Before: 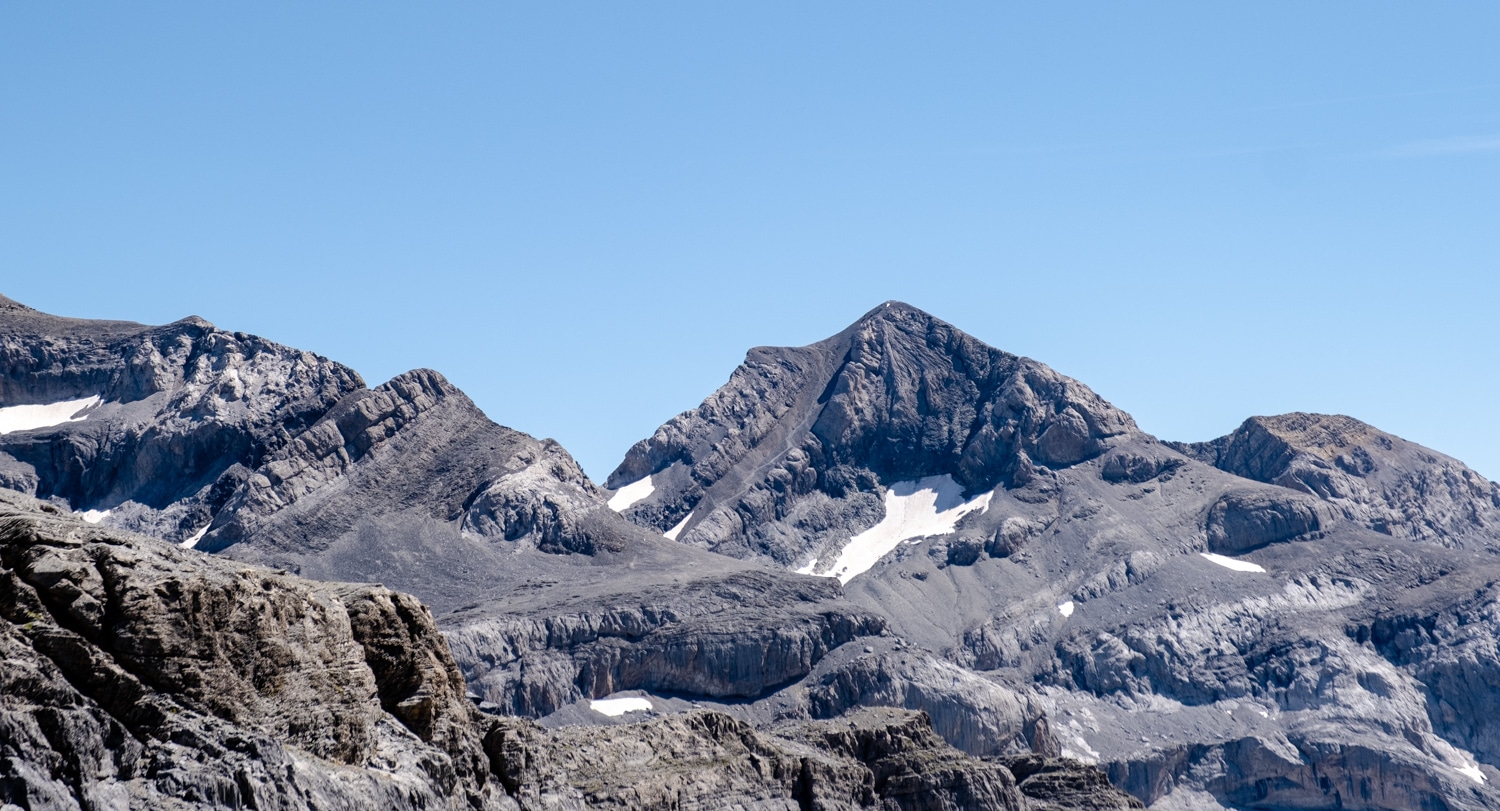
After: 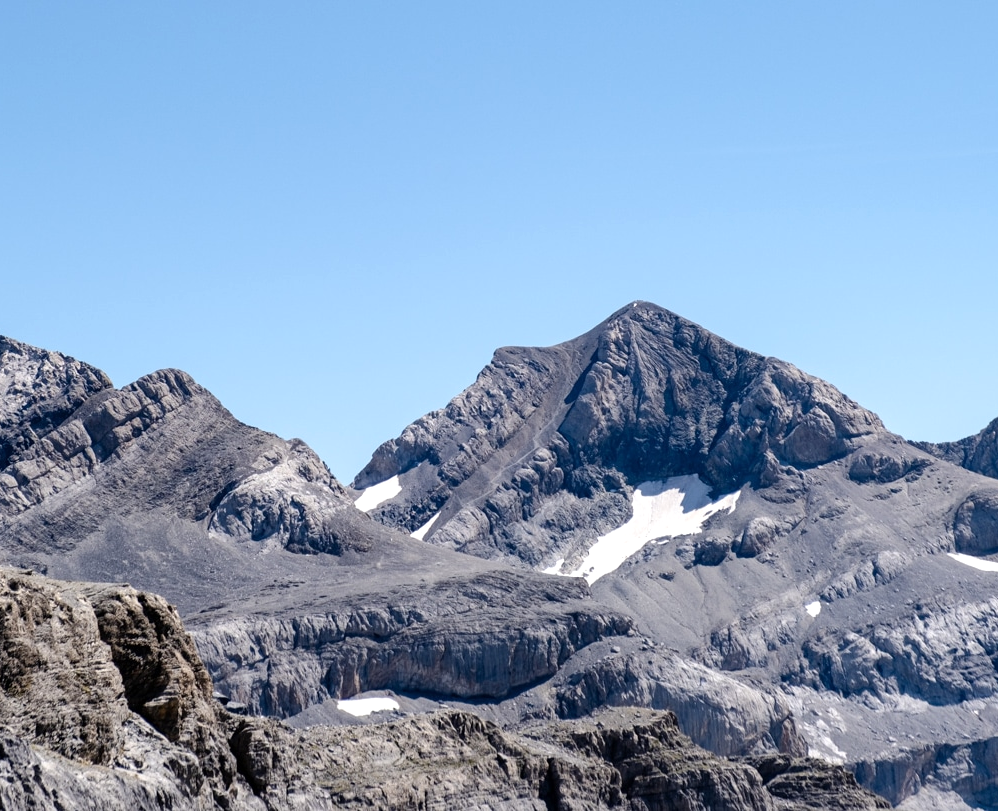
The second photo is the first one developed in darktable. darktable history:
crop: left 16.899%, right 16.556%
exposure: exposure 0.15 EV, compensate highlight preservation false
